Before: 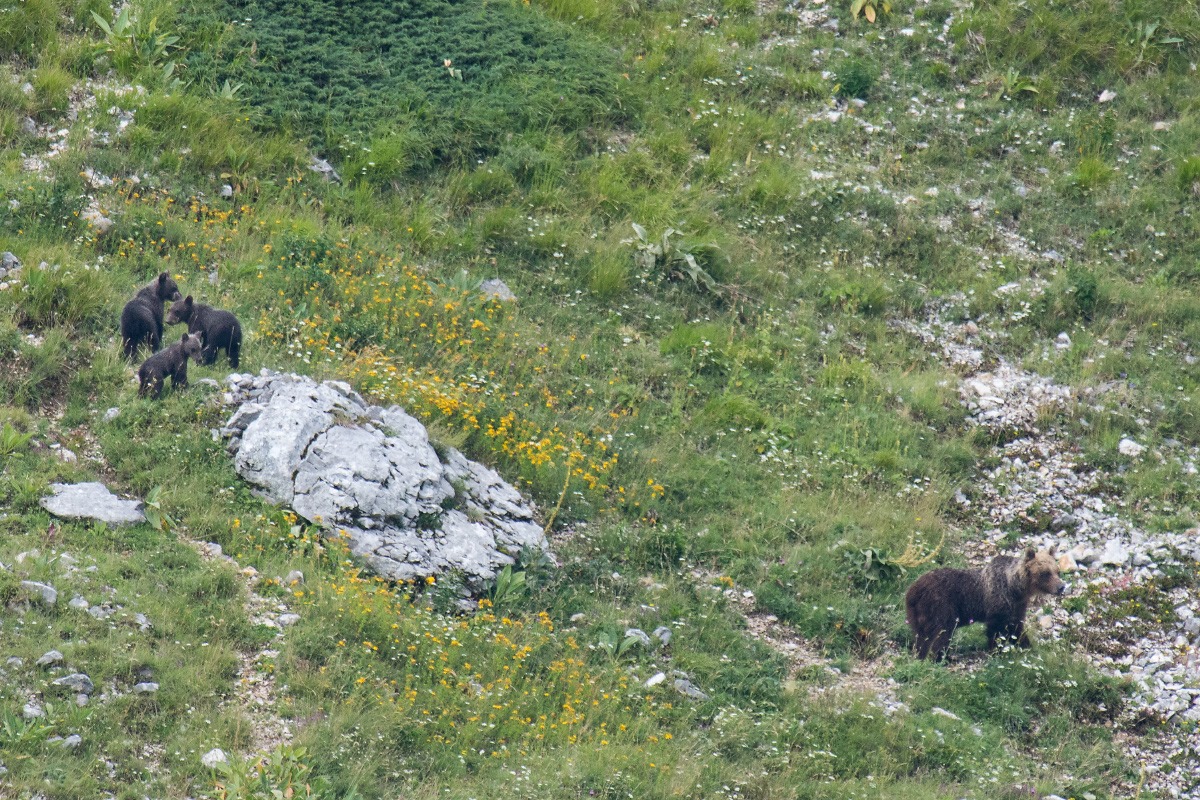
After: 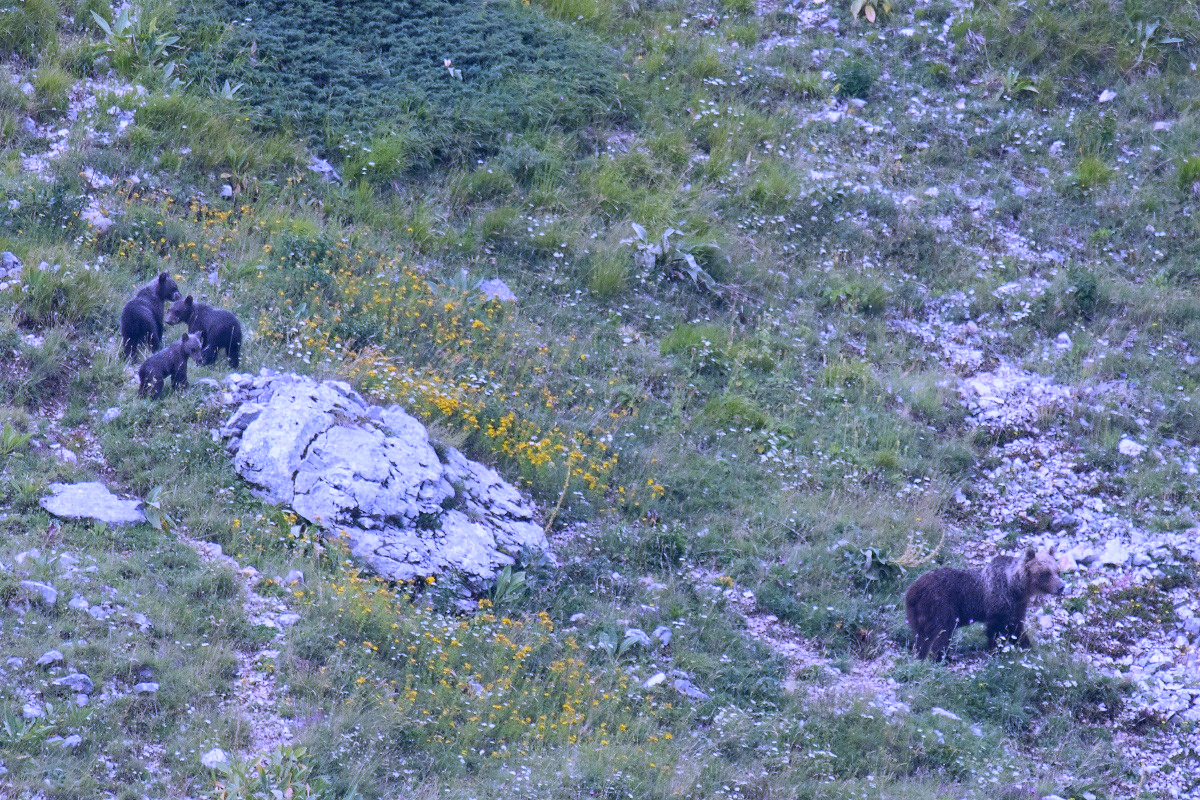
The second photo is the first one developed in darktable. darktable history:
exposure: black level correction 0.001, exposure -0.125 EV, compensate exposure bias true, compensate highlight preservation false
white balance: red 0.98, blue 1.61
